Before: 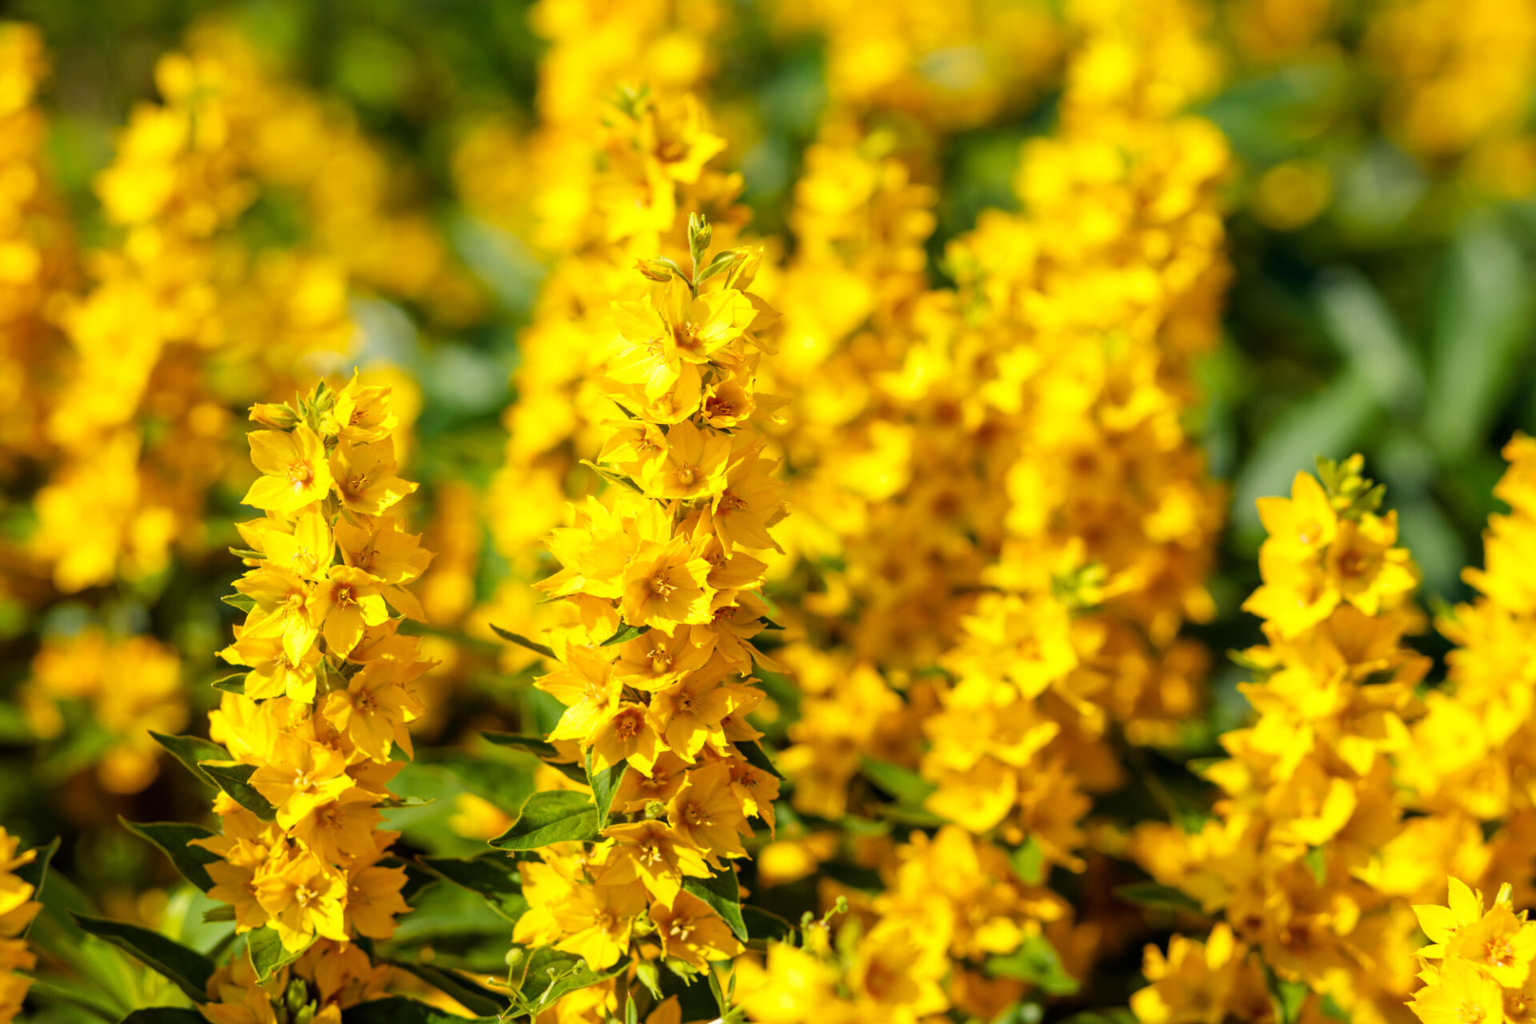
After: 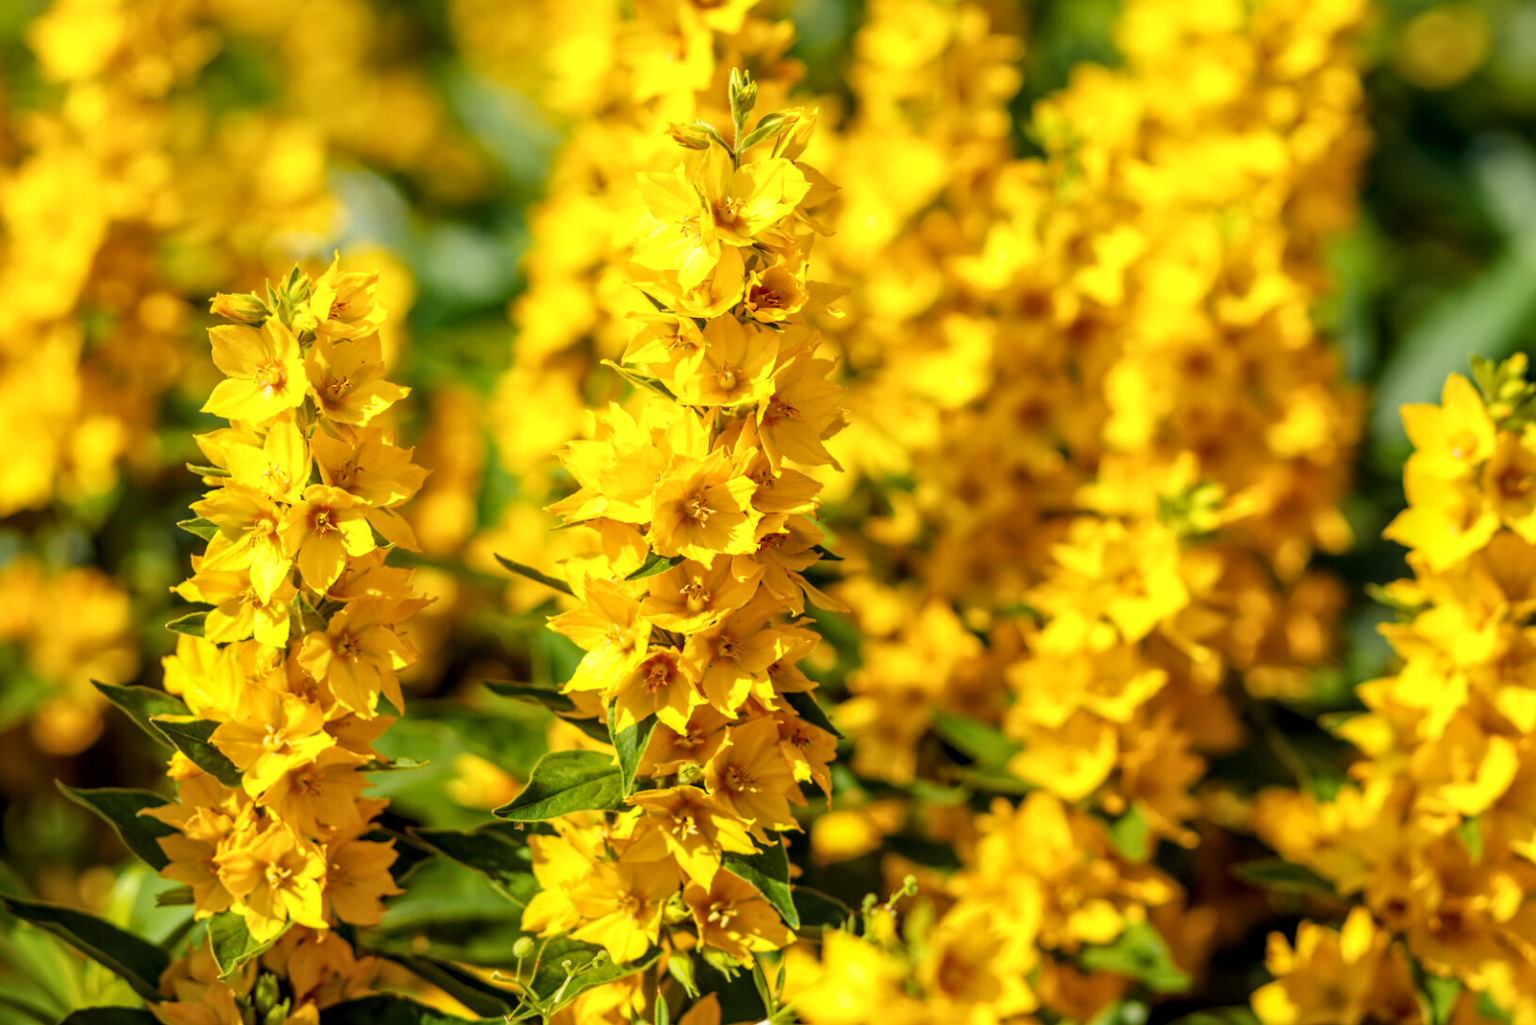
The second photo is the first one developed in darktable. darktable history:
crop and rotate: left 4.648%, top 15.208%, right 10.673%
local contrast: on, module defaults
